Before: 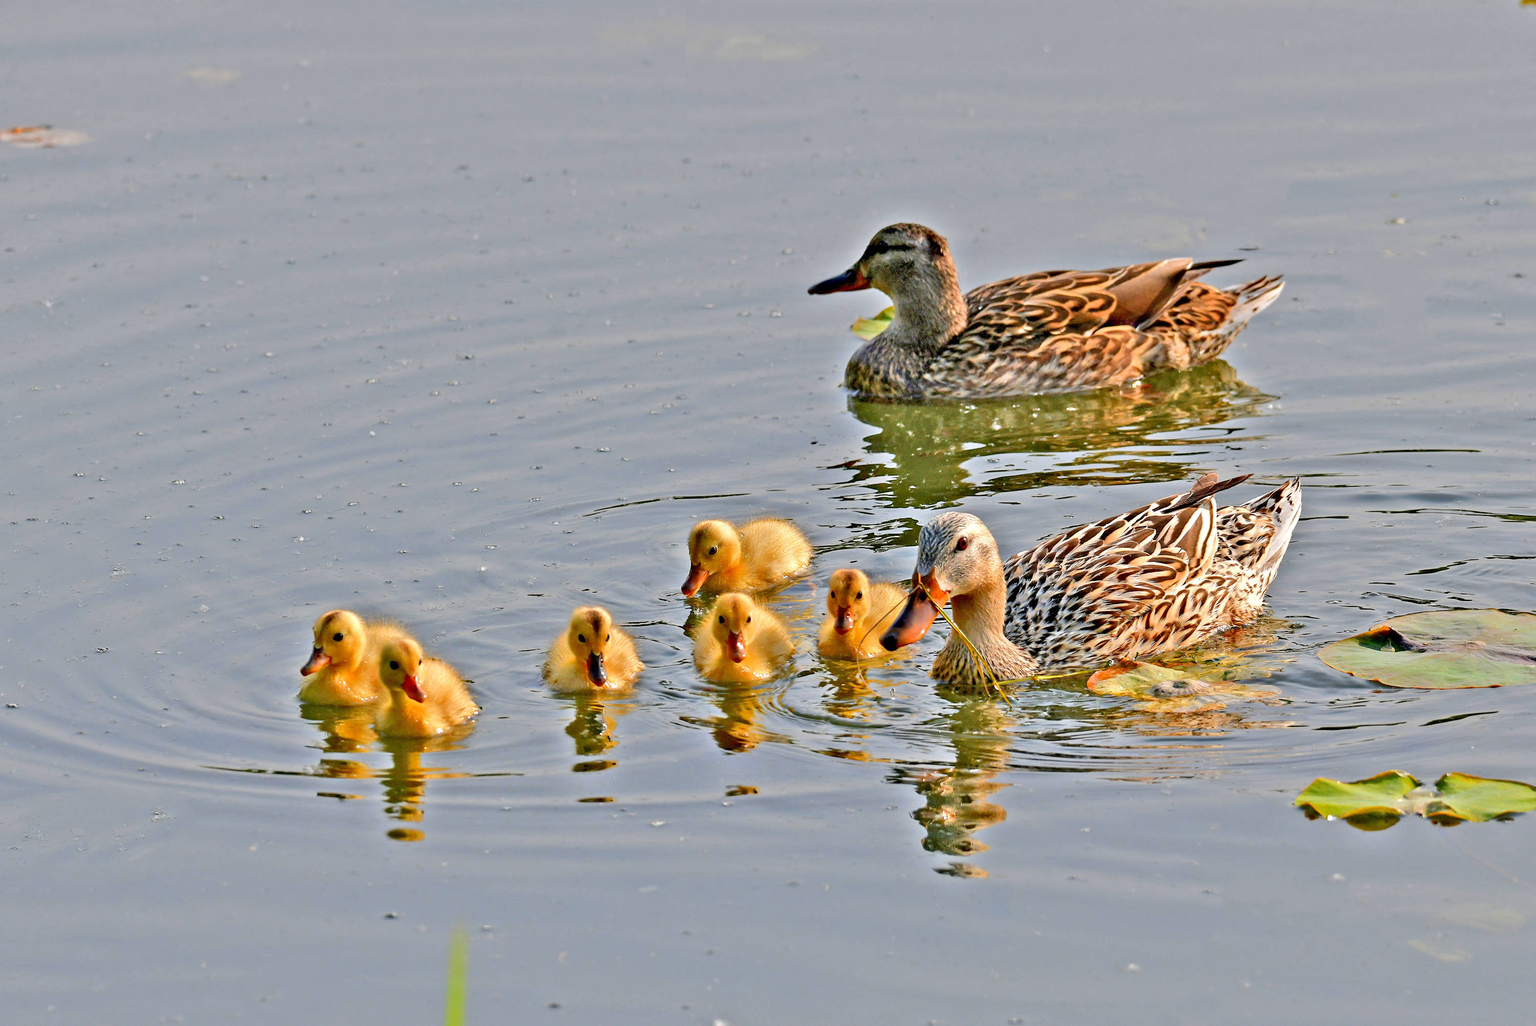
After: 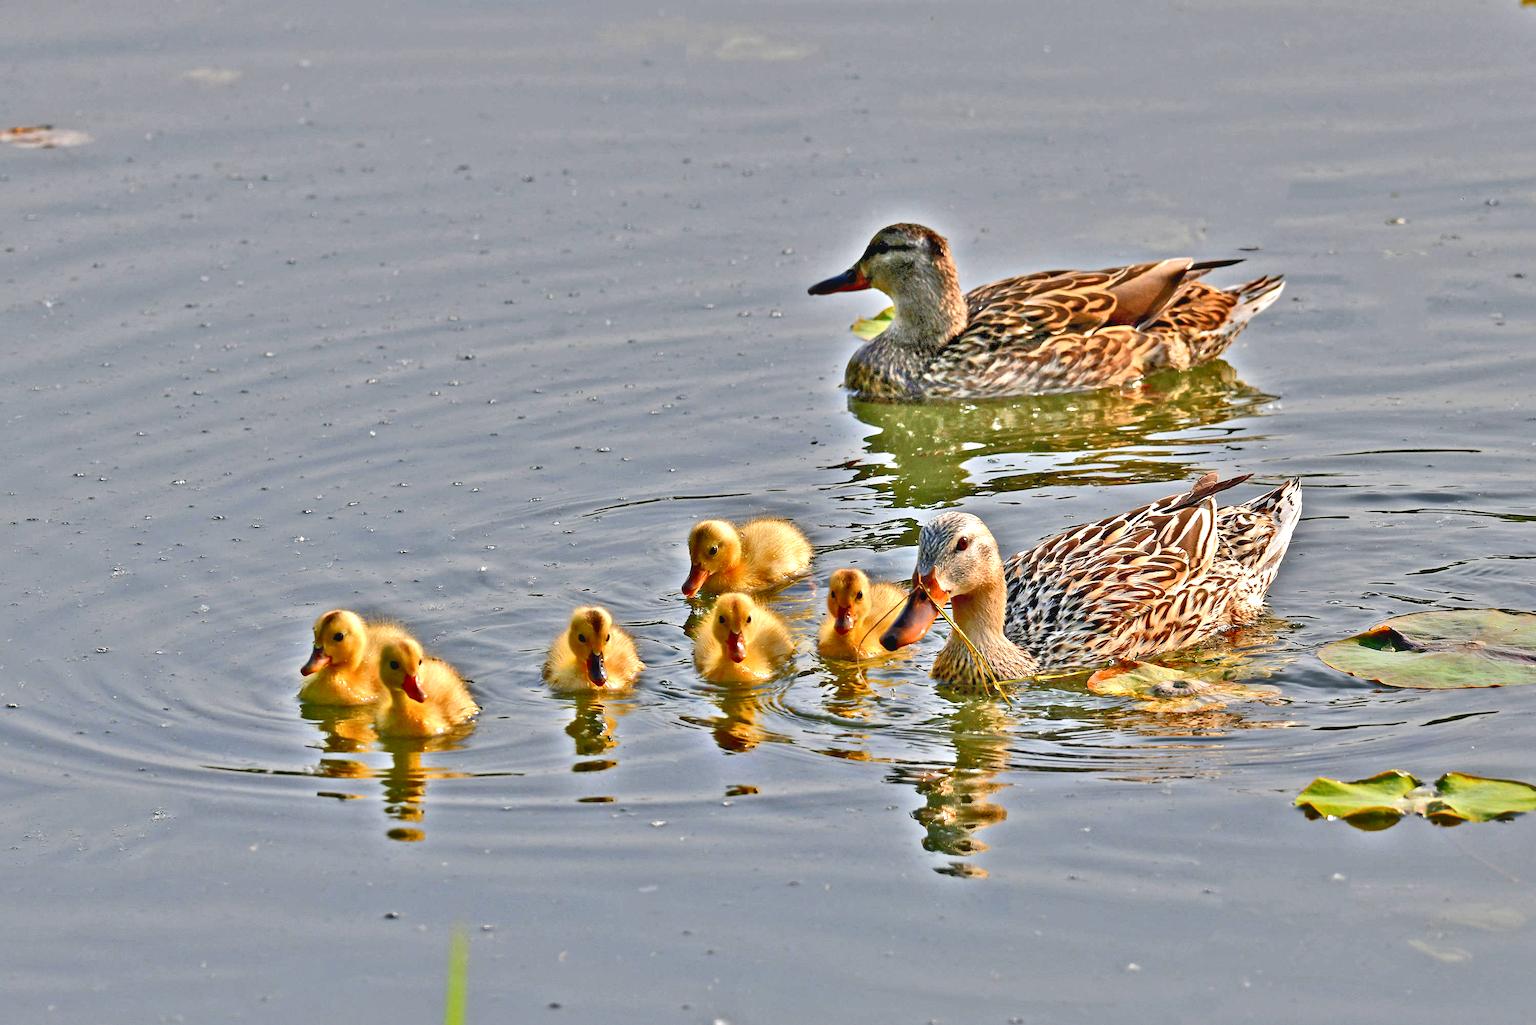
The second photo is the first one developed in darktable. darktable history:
exposure: black level correction -0.005, exposure 0.047 EV, compensate exposure bias true, compensate highlight preservation false
local contrast: mode bilateral grid, contrast 26, coarseness 59, detail 151%, midtone range 0.2
tone equalizer: -7 EV 0.155 EV, -6 EV 0.582 EV, -5 EV 1.14 EV, -4 EV 1.32 EV, -3 EV 1.14 EV, -2 EV 0.6 EV, -1 EV 0.153 EV
shadows and highlights: highlights color adjustment 42.2%, low approximation 0.01, soften with gaussian
